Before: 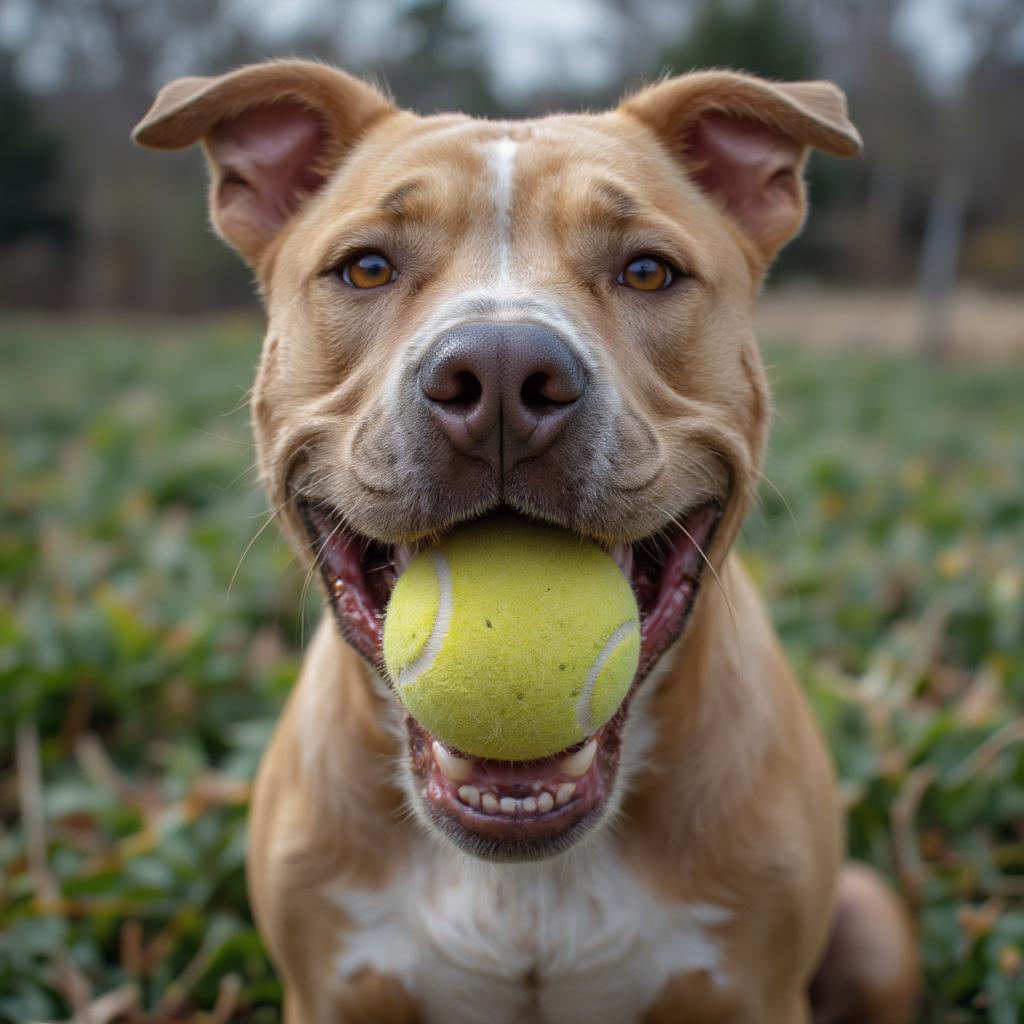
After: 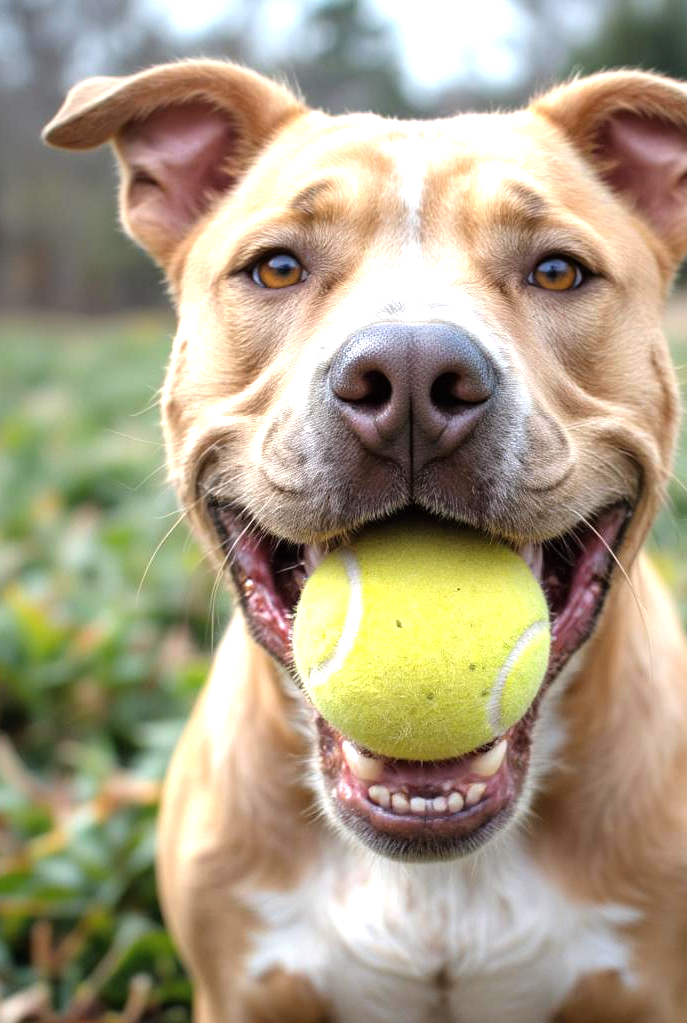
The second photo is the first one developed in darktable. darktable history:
crop and rotate: left 8.866%, right 23.965%
exposure: exposure 0.6 EV, compensate highlight preservation false
tone equalizer: -8 EV -0.724 EV, -7 EV -0.672 EV, -6 EV -0.605 EV, -5 EV -0.407 EV, -3 EV 0.398 EV, -2 EV 0.6 EV, -1 EV 0.686 EV, +0 EV 0.738 EV
